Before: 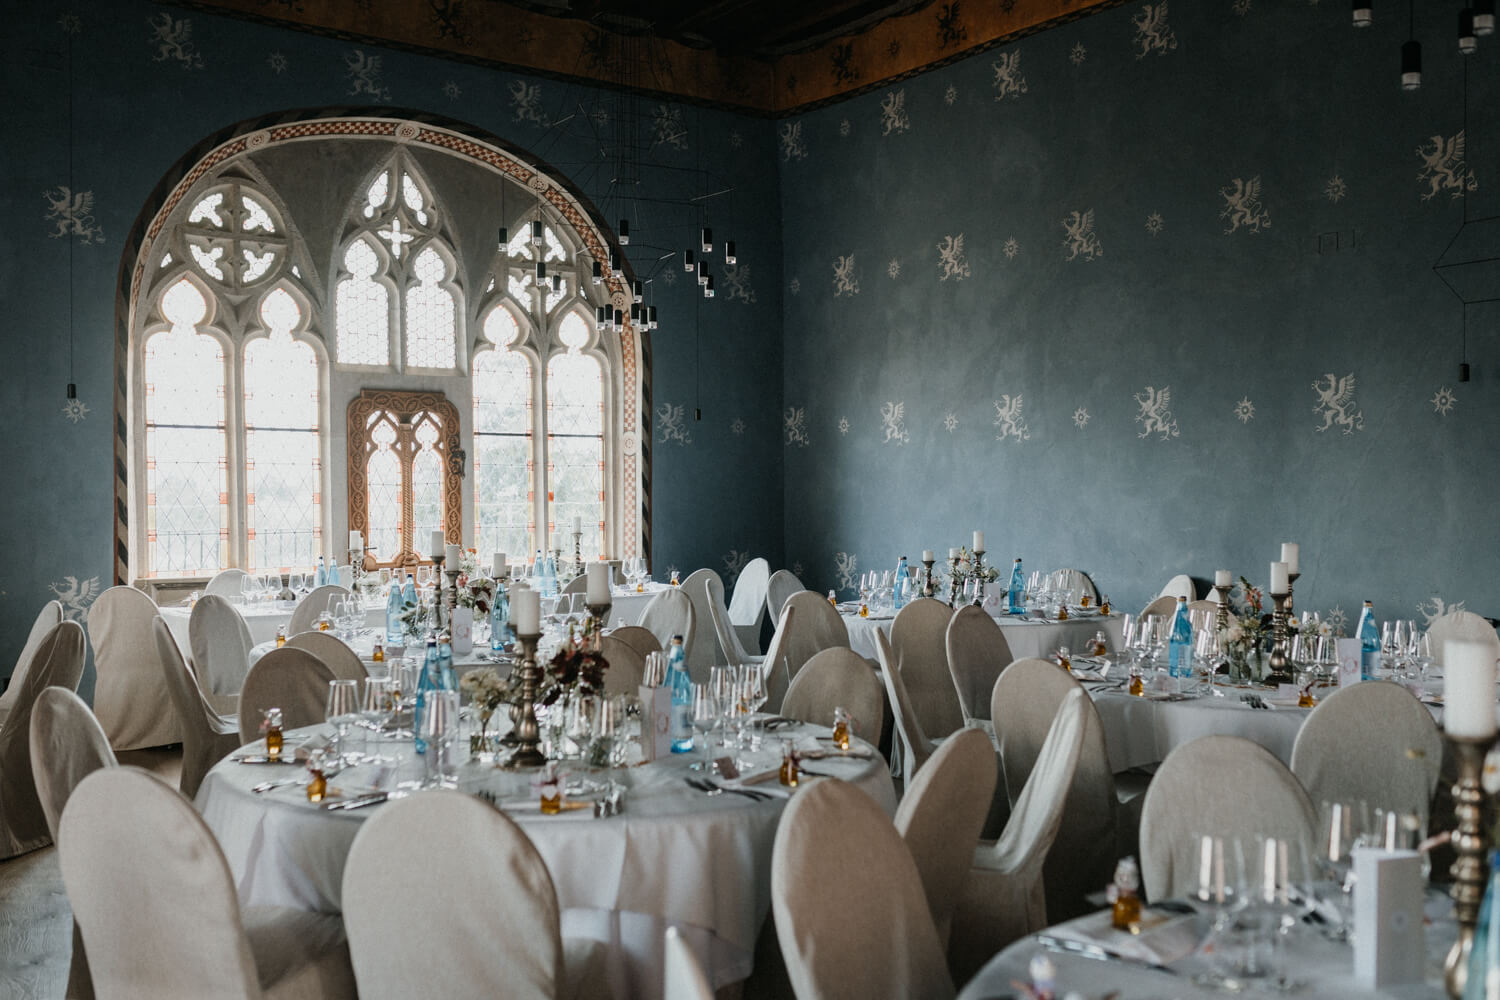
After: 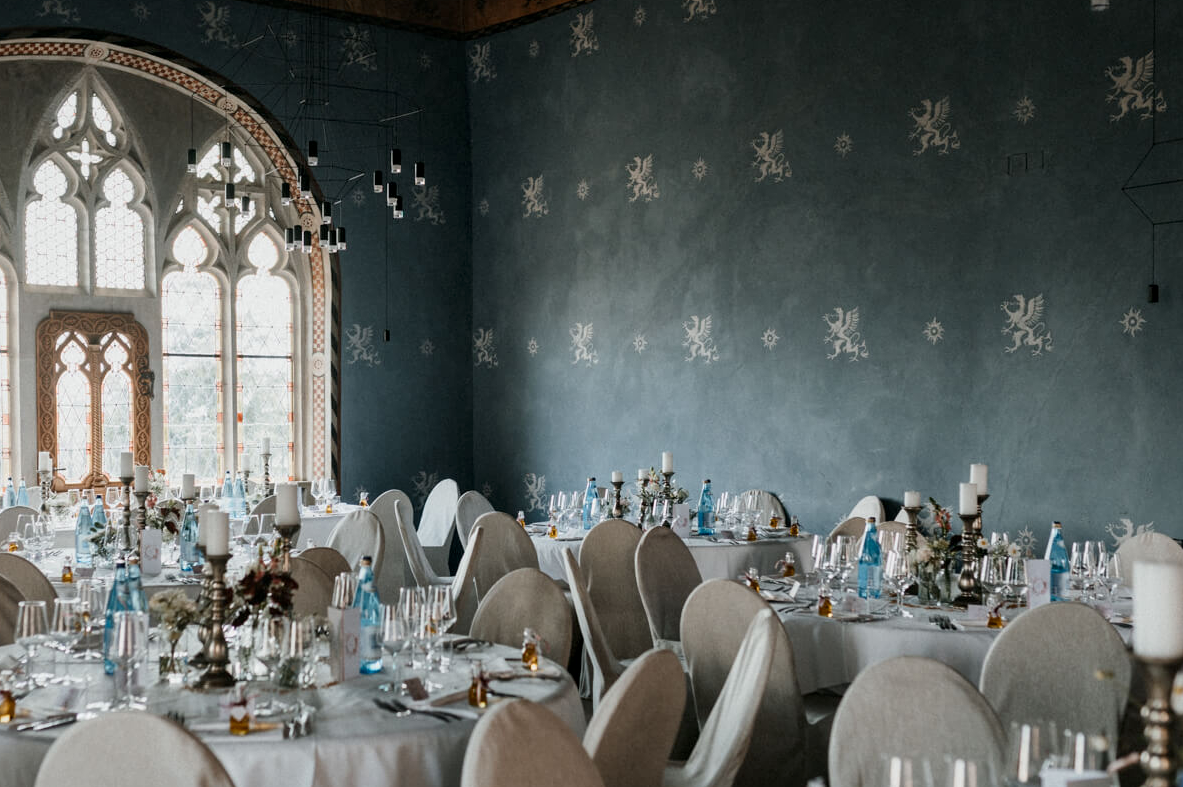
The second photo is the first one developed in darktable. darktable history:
crop and rotate: left 20.74%, top 7.912%, right 0.375%, bottom 13.378%
local contrast: mode bilateral grid, contrast 20, coarseness 50, detail 132%, midtone range 0.2
